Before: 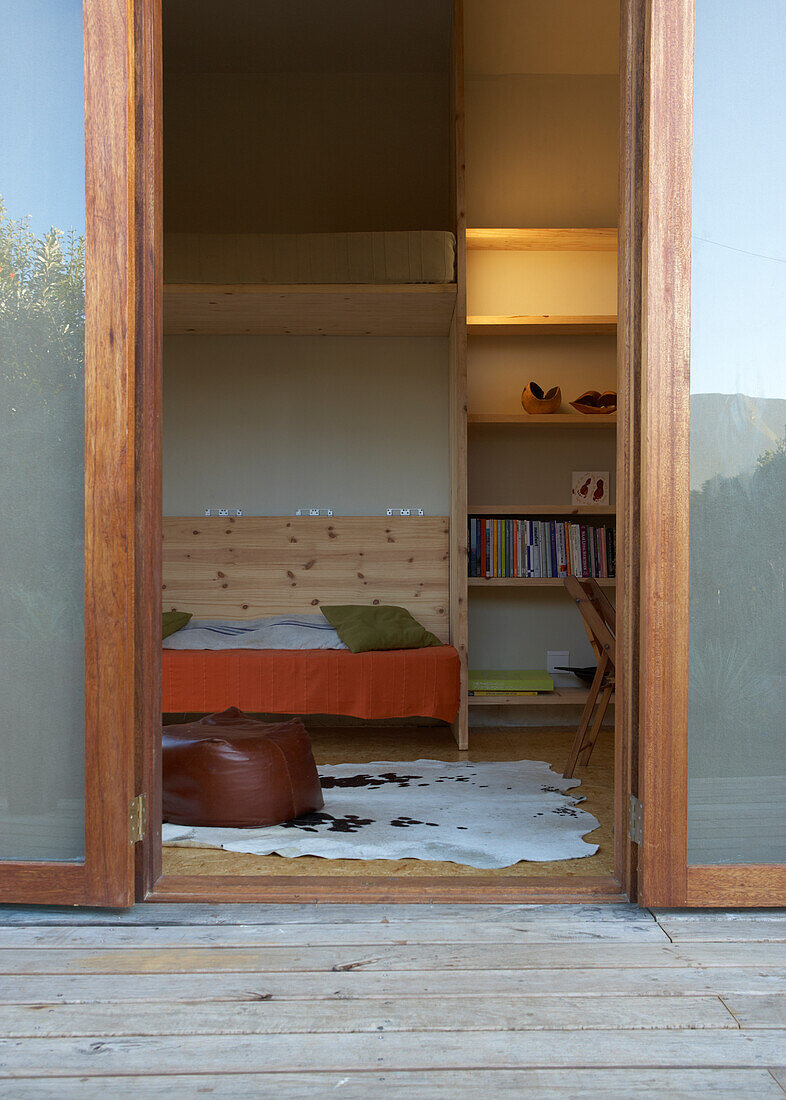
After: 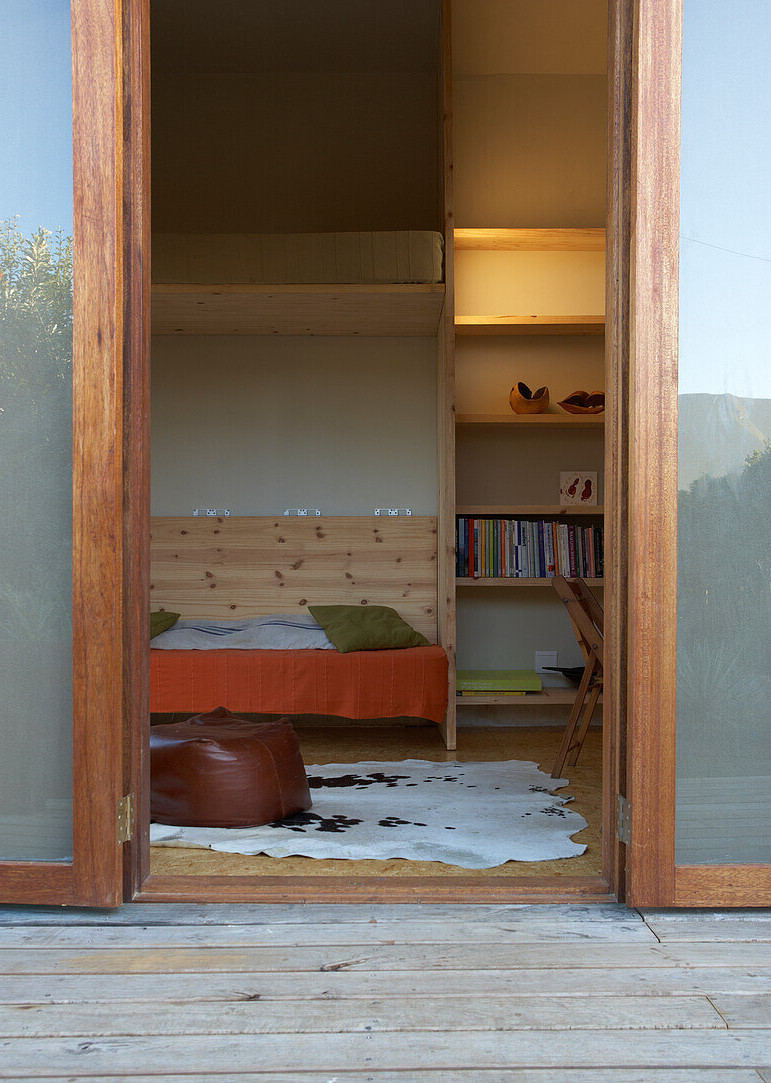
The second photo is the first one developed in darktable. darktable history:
crop: left 1.634%, right 0.272%, bottom 1.496%
